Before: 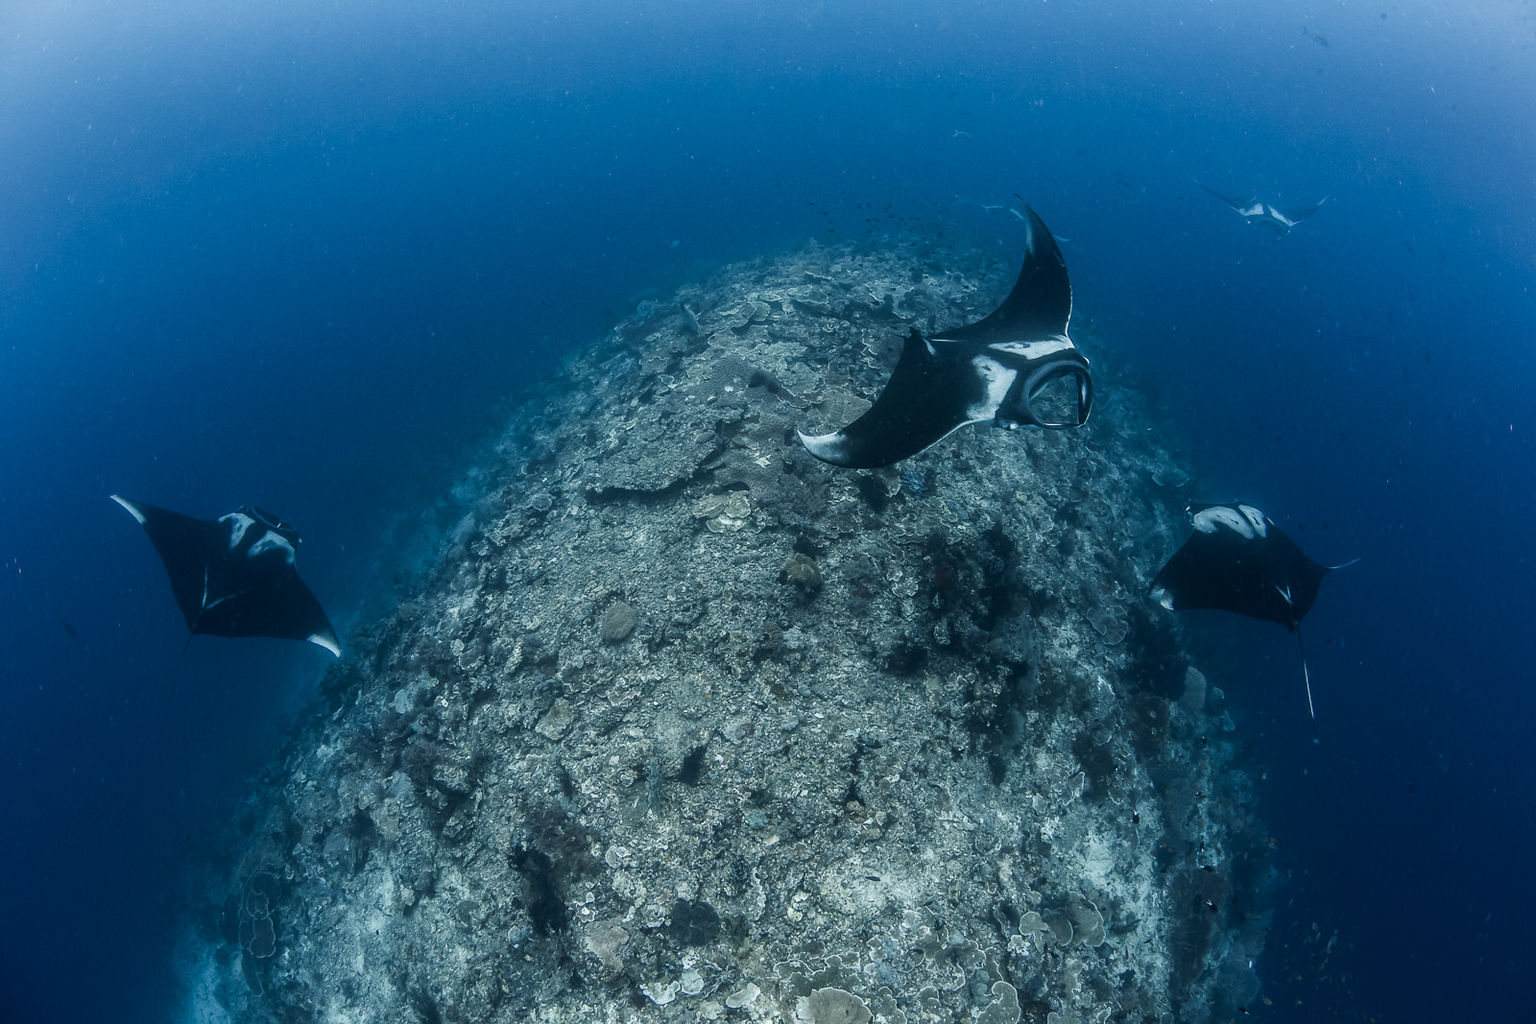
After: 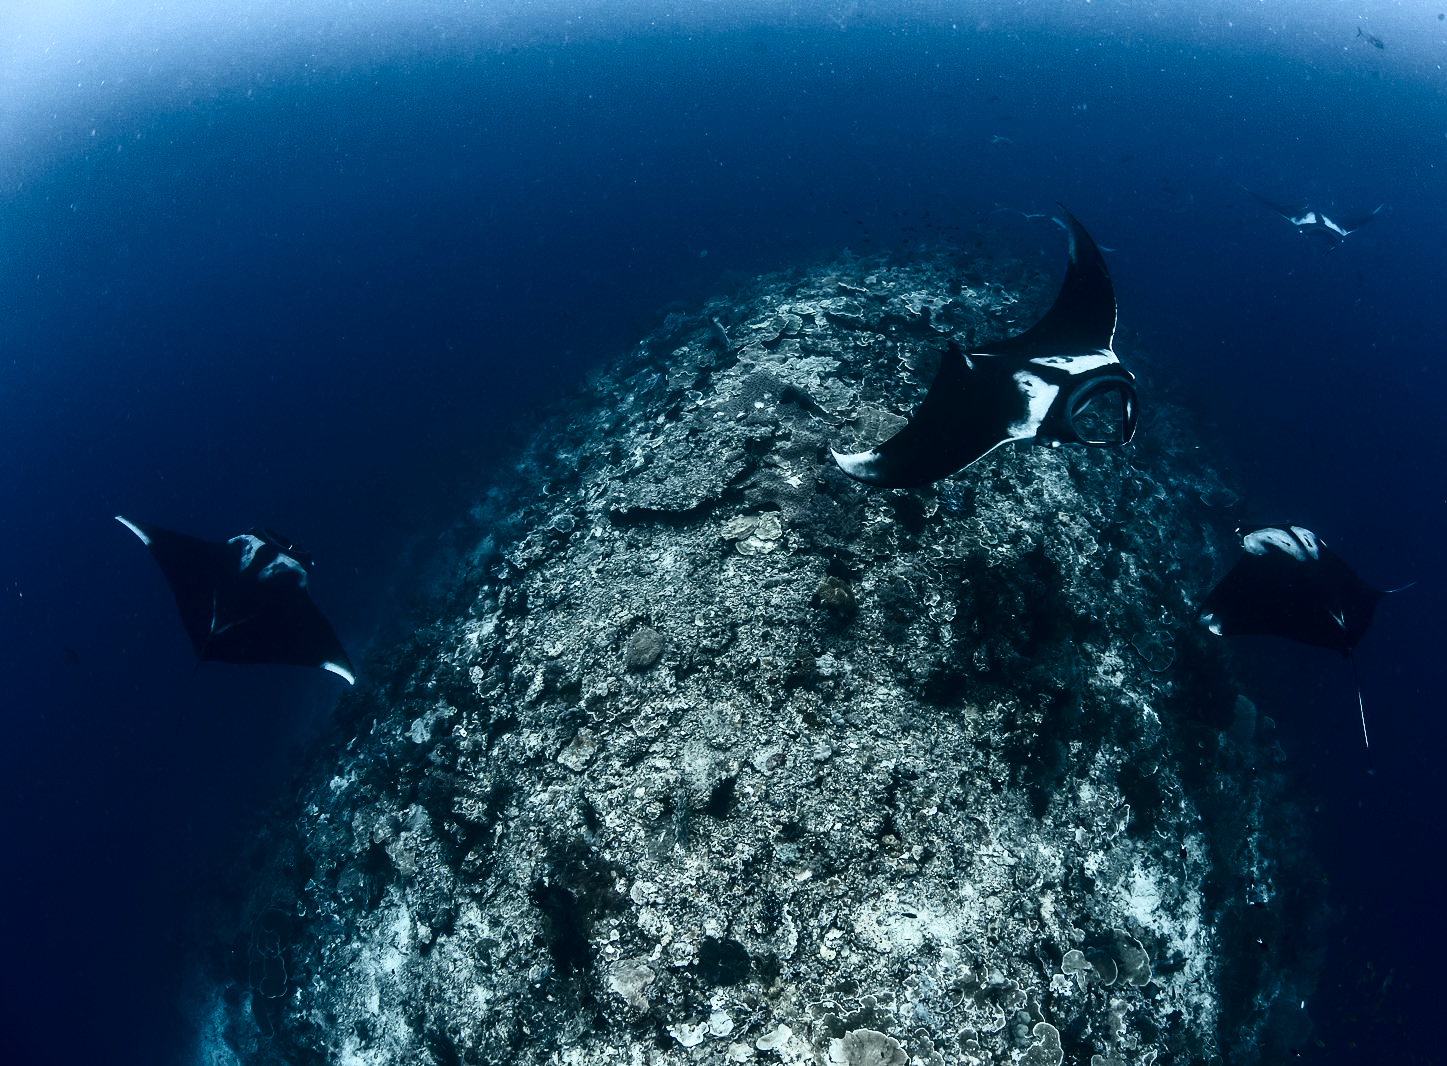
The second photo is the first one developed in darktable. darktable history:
color balance rgb: shadows fall-off 101%, linear chroma grading › mid-tones 7.63%, perceptual saturation grading › mid-tones 11.68%, mask middle-gray fulcrum 22.45%, global vibrance 10.11%, saturation formula JzAzBz (2021)
contrast brightness saturation: contrast 0.5, saturation -0.1
crop: right 9.509%, bottom 0.031%
tone equalizer: on, module defaults
